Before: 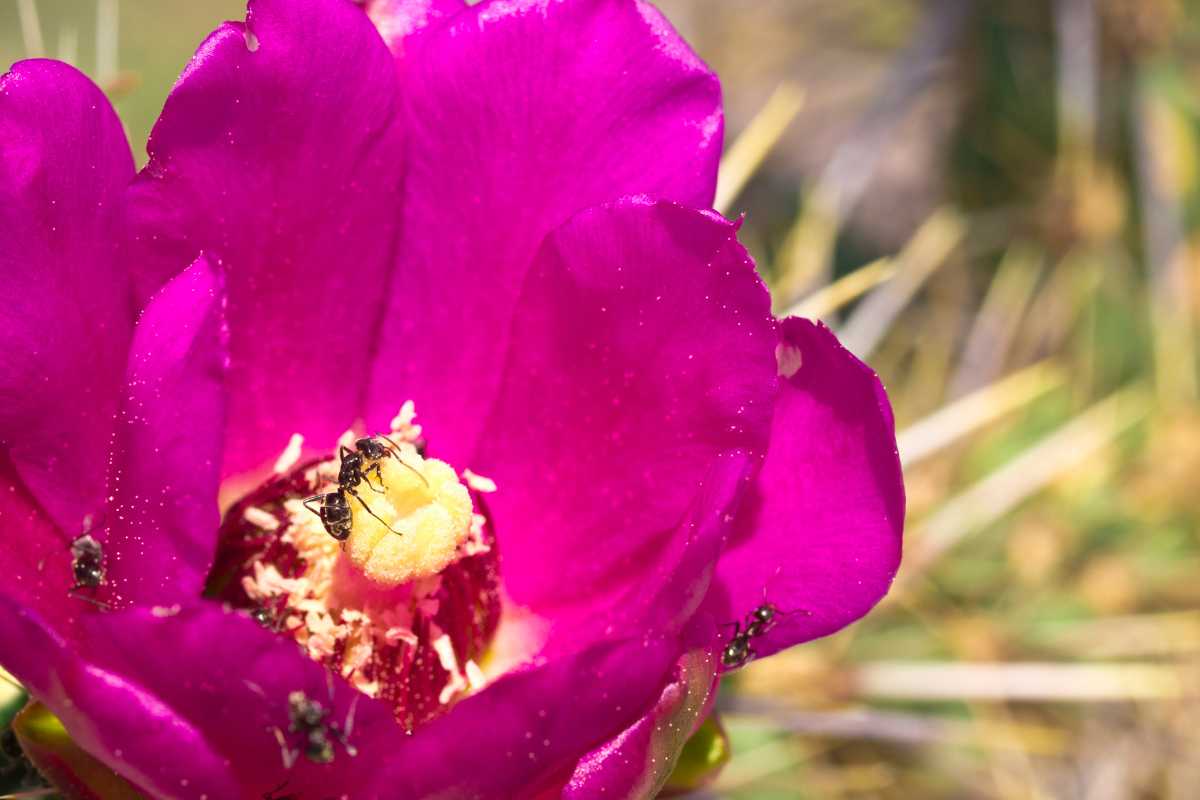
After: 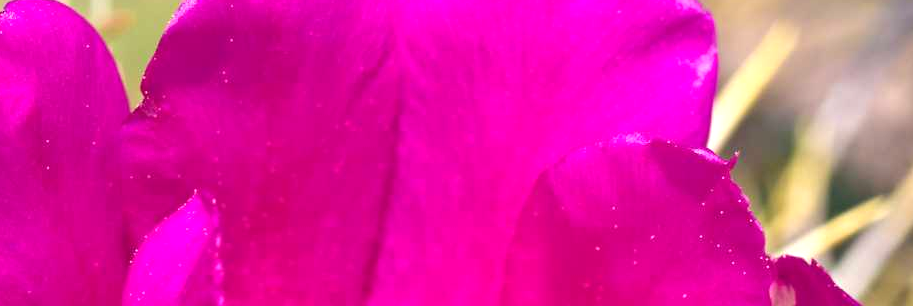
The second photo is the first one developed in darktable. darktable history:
exposure: black level correction 0.001, exposure 0.5 EV, compensate highlight preservation false
crop: left 0.581%, top 7.63%, right 23.327%, bottom 54.112%
